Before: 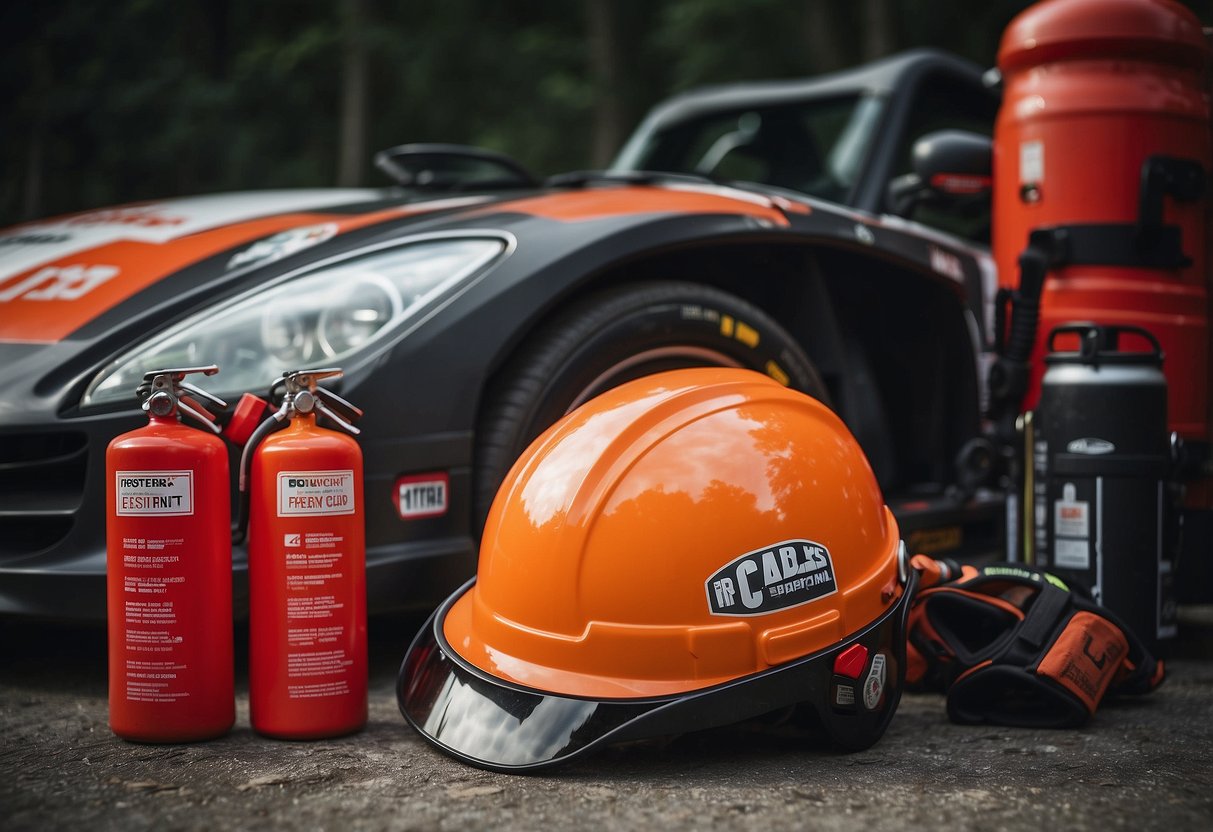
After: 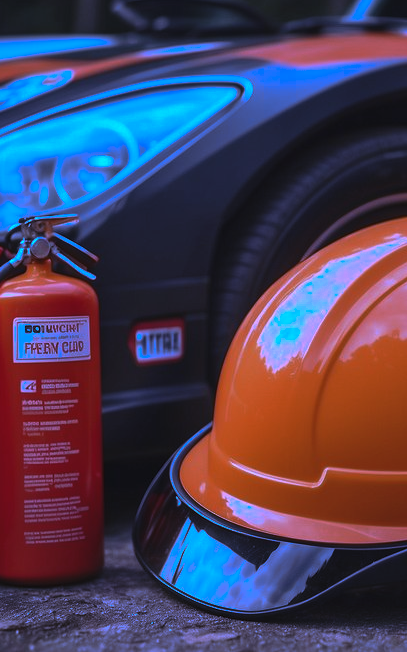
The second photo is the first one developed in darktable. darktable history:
crop and rotate: left 21.77%, top 18.528%, right 44.676%, bottom 2.997%
white balance: red 0.98, blue 1.61
tone curve: curves: ch0 [(0, 0) (0.003, 0.029) (0.011, 0.034) (0.025, 0.044) (0.044, 0.057) (0.069, 0.07) (0.1, 0.084) (0.136, 0.104) (0.177, 0.127) (0.224, 0.156) (0.277, 0.192) (0.335, 0.236) (0.399, 0.284) (0.468, 0.339) (0.543, 0.393) (0.623, 0.454) (0.709, 0.541) (0.801, 0.65) (0.898, 0.766) (1, 1)], preserve colors none
